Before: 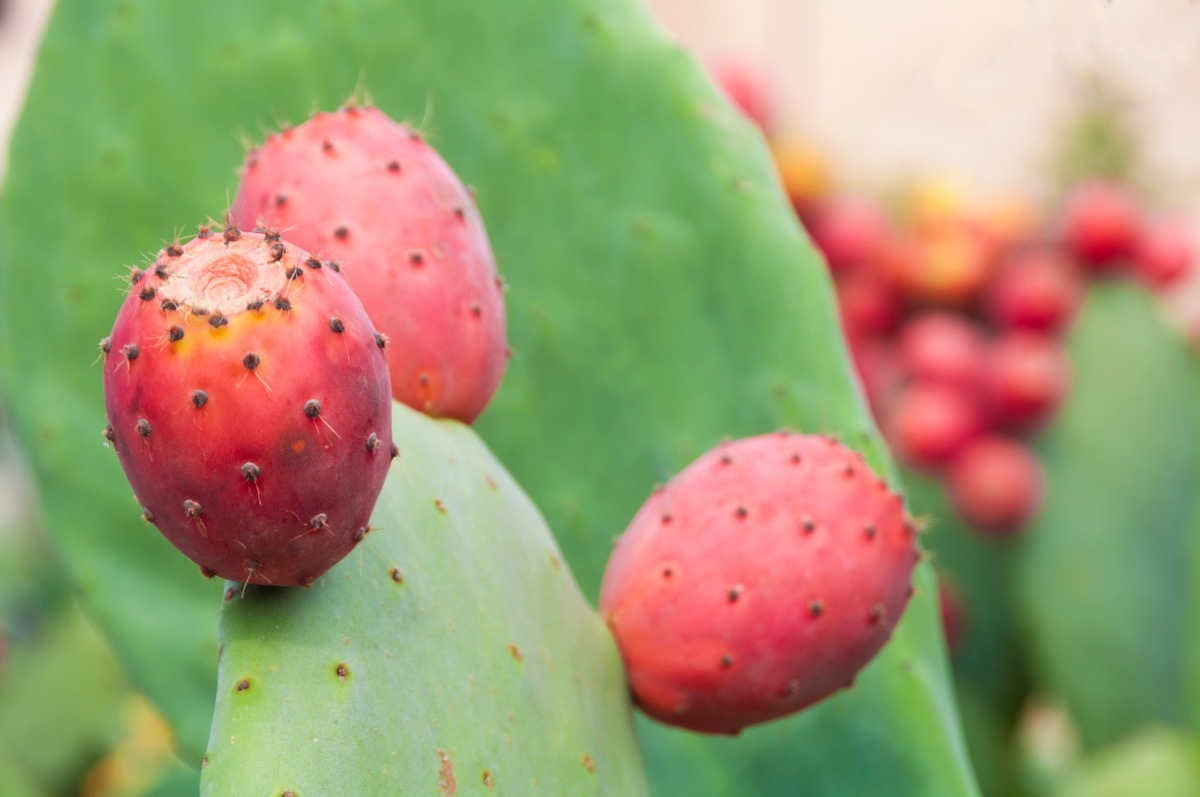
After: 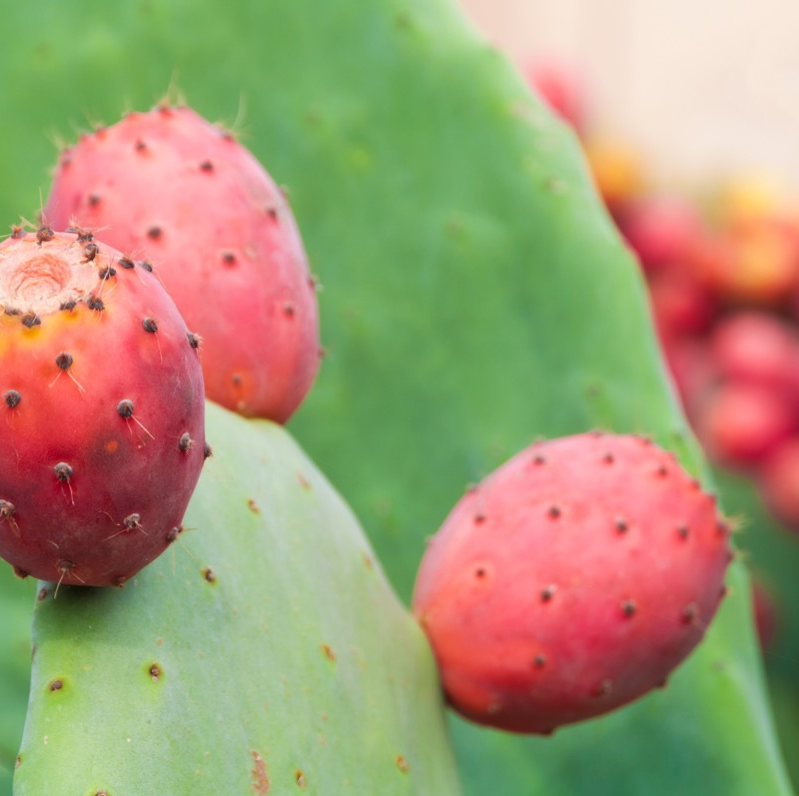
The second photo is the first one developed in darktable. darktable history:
crop and rotate: left 15.622%, right 17.716%
